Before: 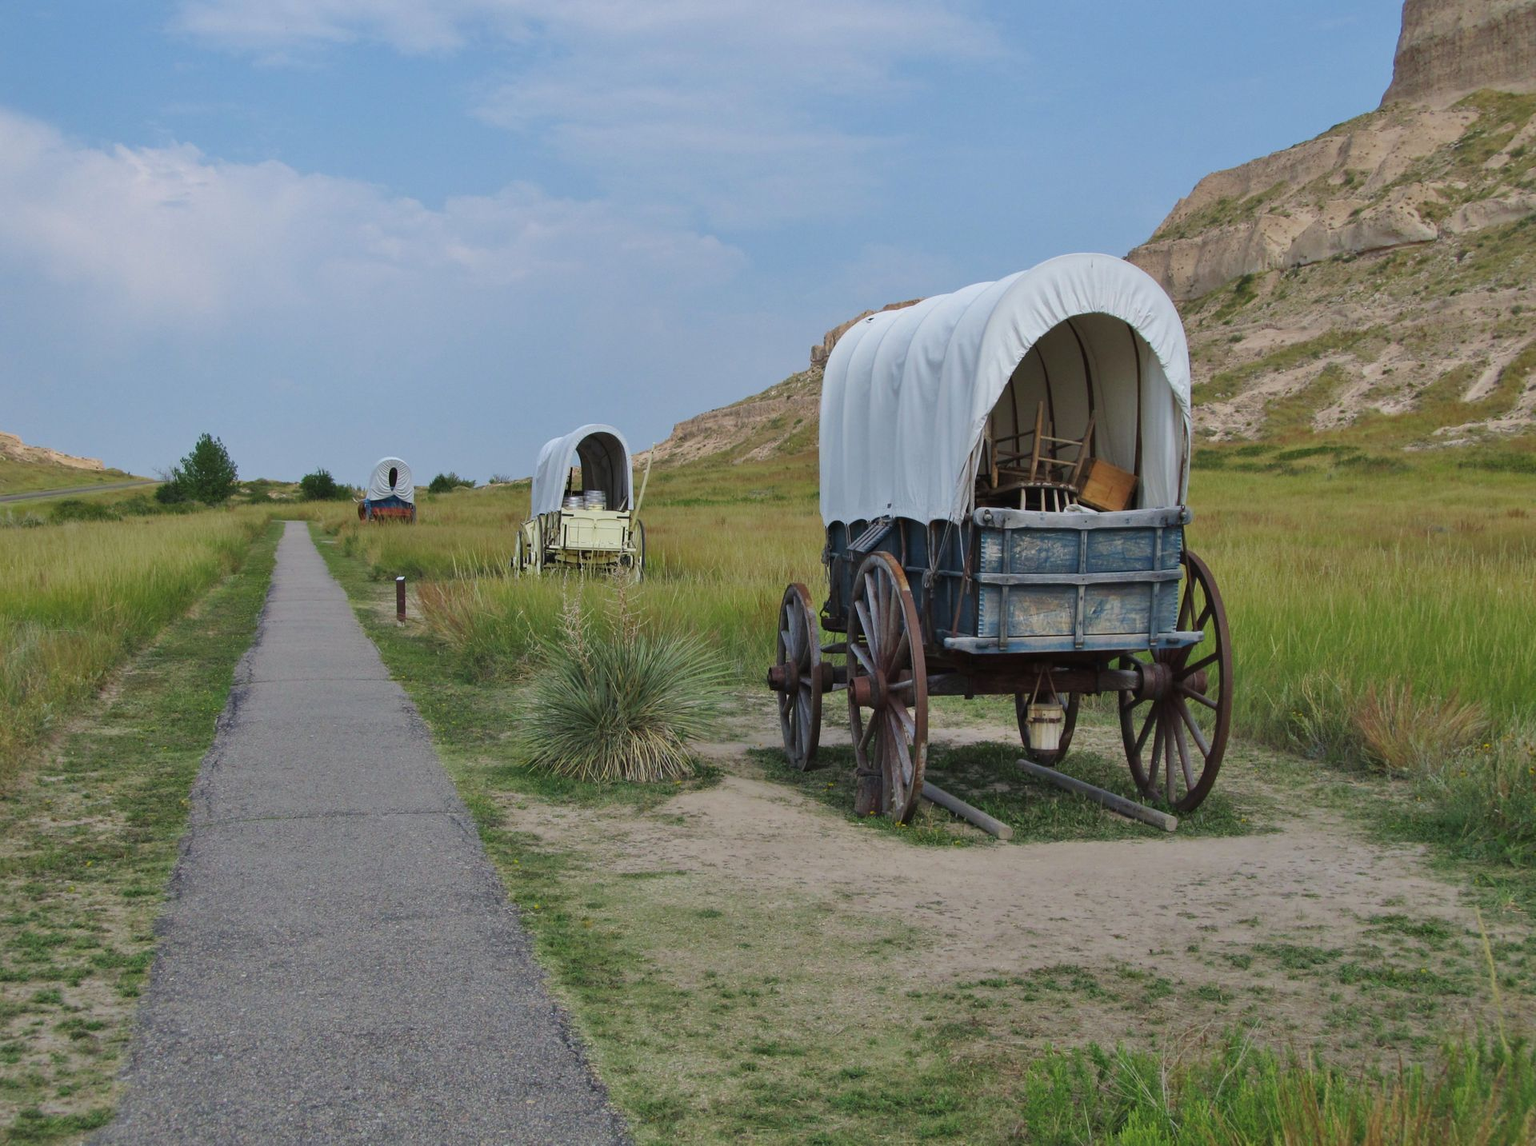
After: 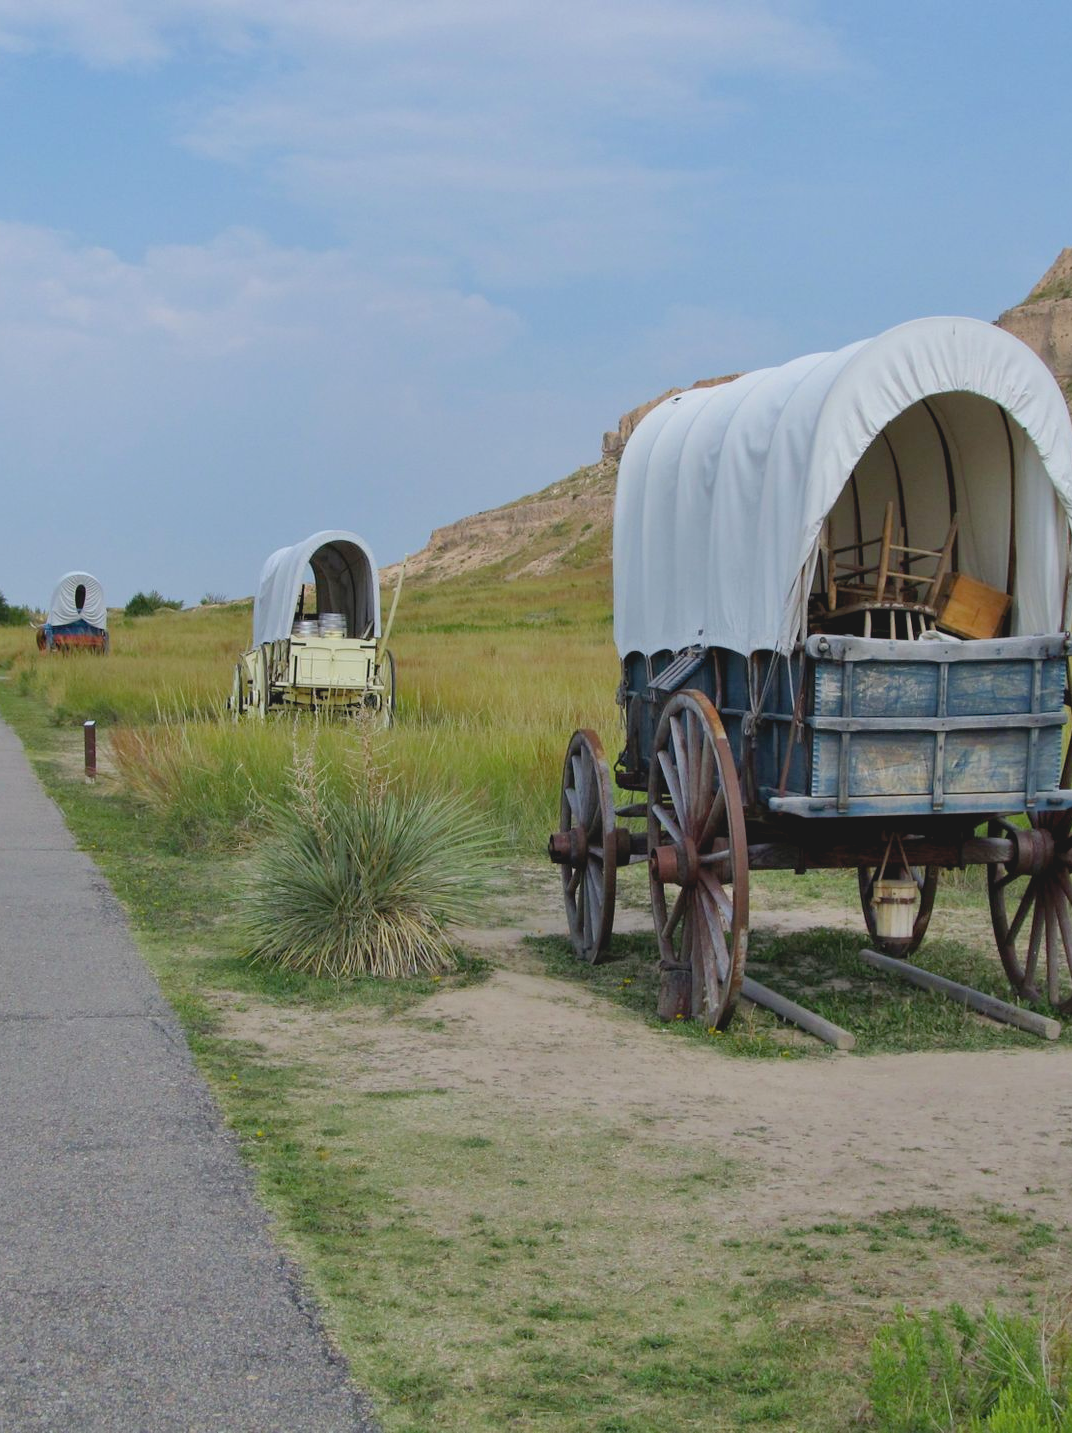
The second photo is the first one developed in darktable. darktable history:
crop: left 21.426%, right 22.703%
contrast brightness saturation: contrast -0.136, brightness 0.041, saturation -0.122
shadows and highlights: shadows -12.6, white point adjustment 4.16, highlights 26.94
color balance rgb: power › hue 210.32°, global offset › luminance -0.839%, perceptual saturation grading › global saturation 19.688%, perceptual brilliance grading › global brilliance 2.385%, perceptual brilliance grading › highlights -3.715%
